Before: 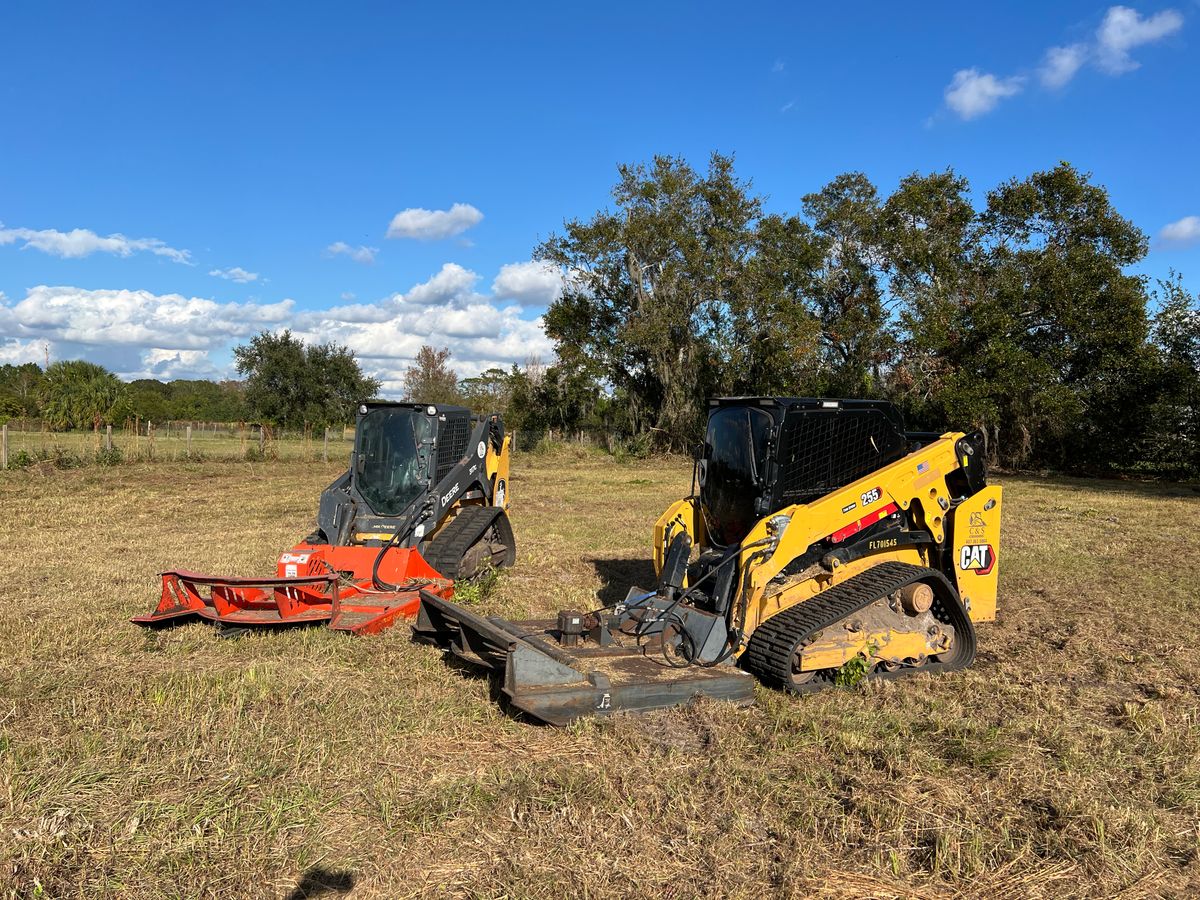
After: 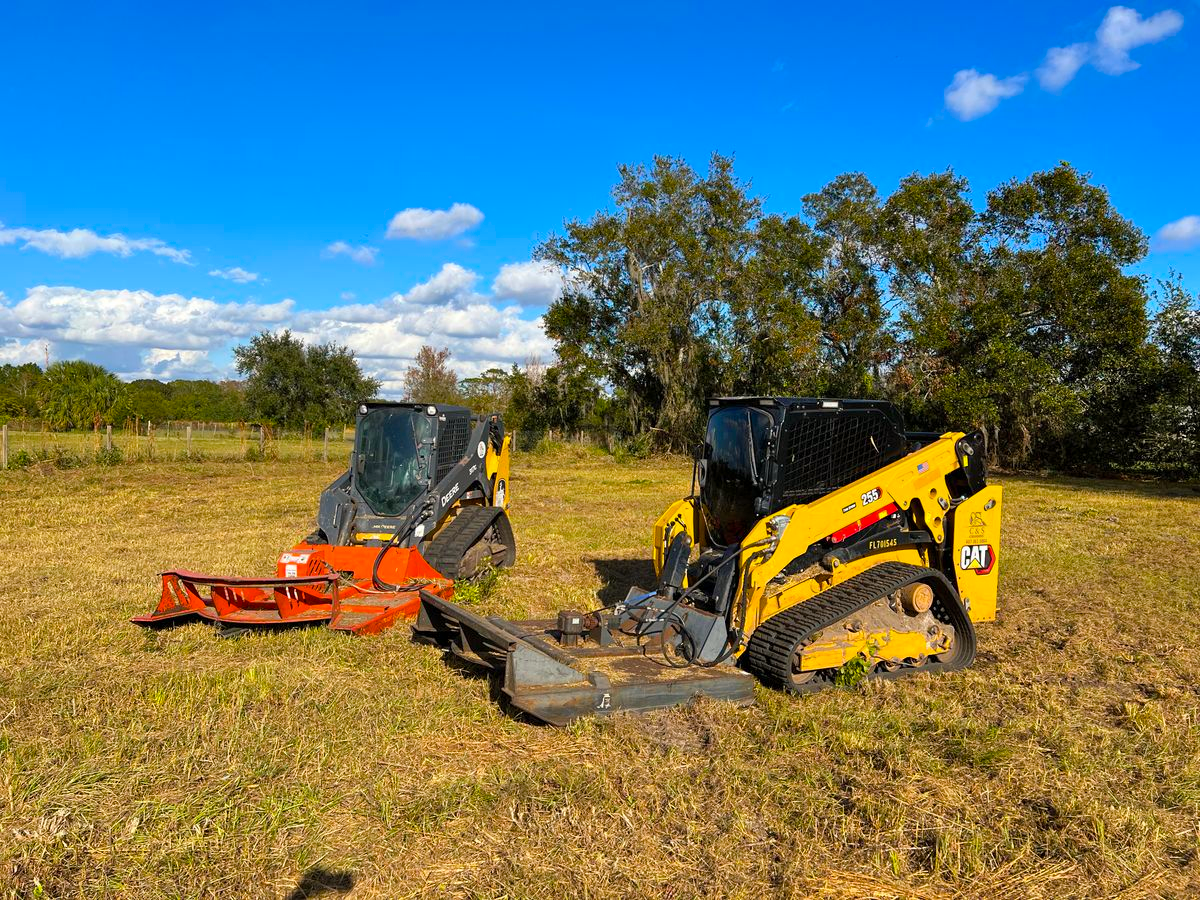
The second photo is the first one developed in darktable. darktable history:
color balance rgb: shadows lift › chroma 2.019%, shadows lift › hue 216.53°, power › luminance -3.645%, power › chroma 0.574%, power › hue 37.93°, linear chroma grading › global chroma 14.45%, perceptual saturation grading › global saturation 30.675%, contrast -10.625%
shadows and highlights: radius 45.53, white point adjustment 6.7, compress 79.88%, soften with gaussian
